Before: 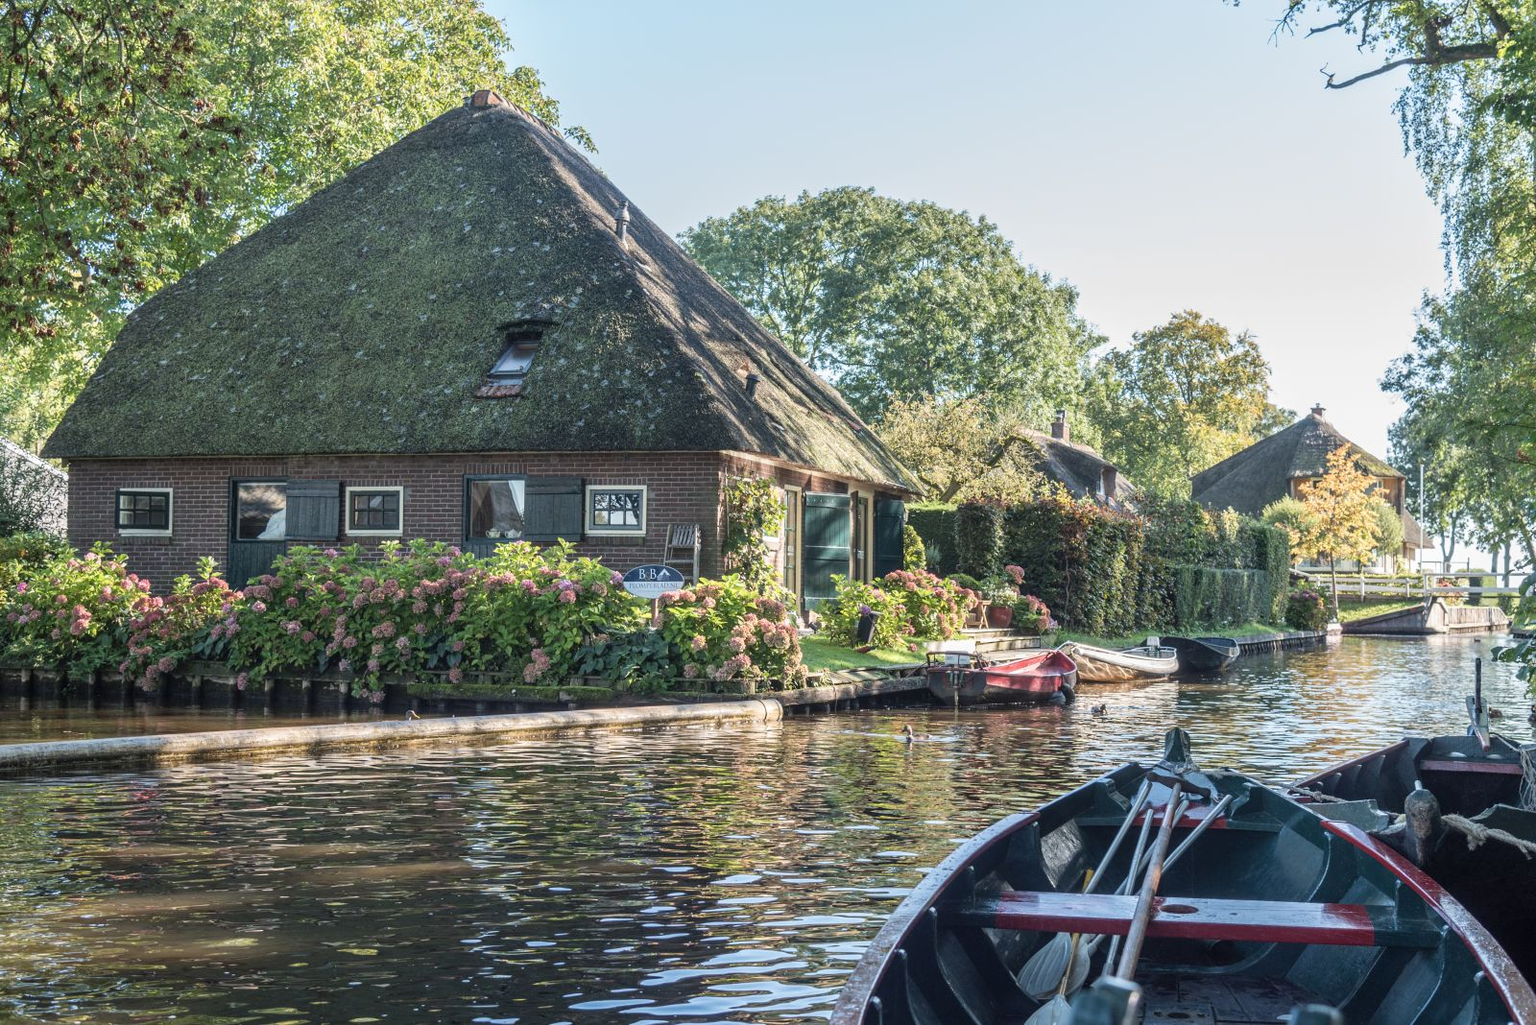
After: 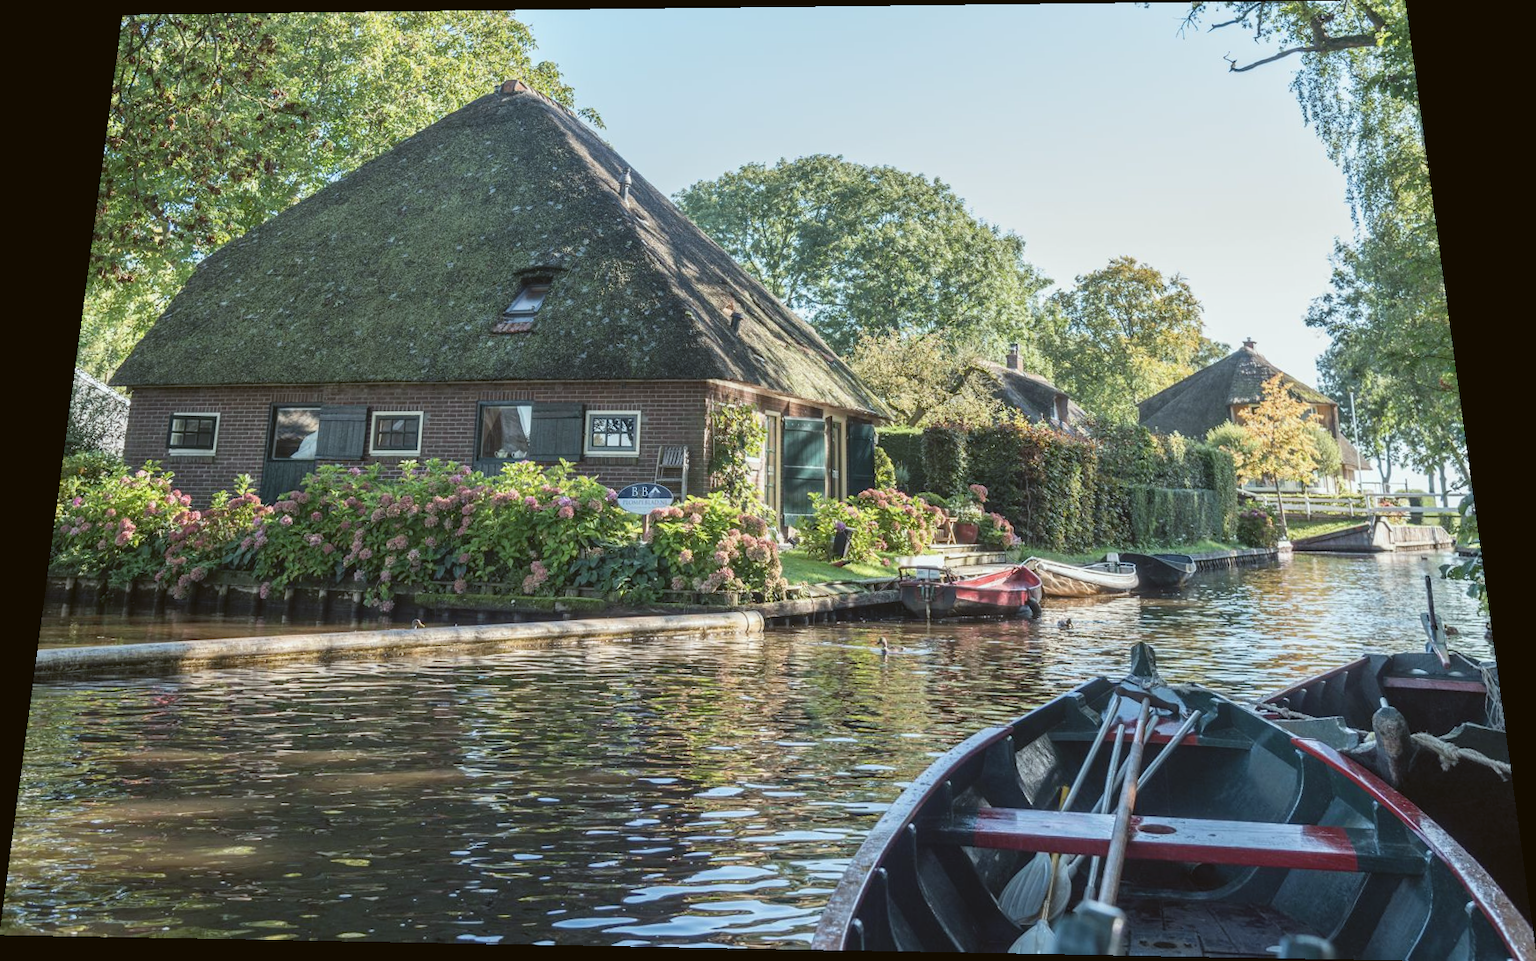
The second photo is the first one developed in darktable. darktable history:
rotate and perspective: rotation 0.128°, lens shift (vertical) -0.181, lens shift (horizontal) -0.044, shear 0.001, automatic cropping off
color balance: lift [1.004, 1.002, 1.002, 0.998], gamma [1, 1.007, 1.002, 0.993], gain [1, 0.977, 1.013, 1.023], contrast -3.64%
